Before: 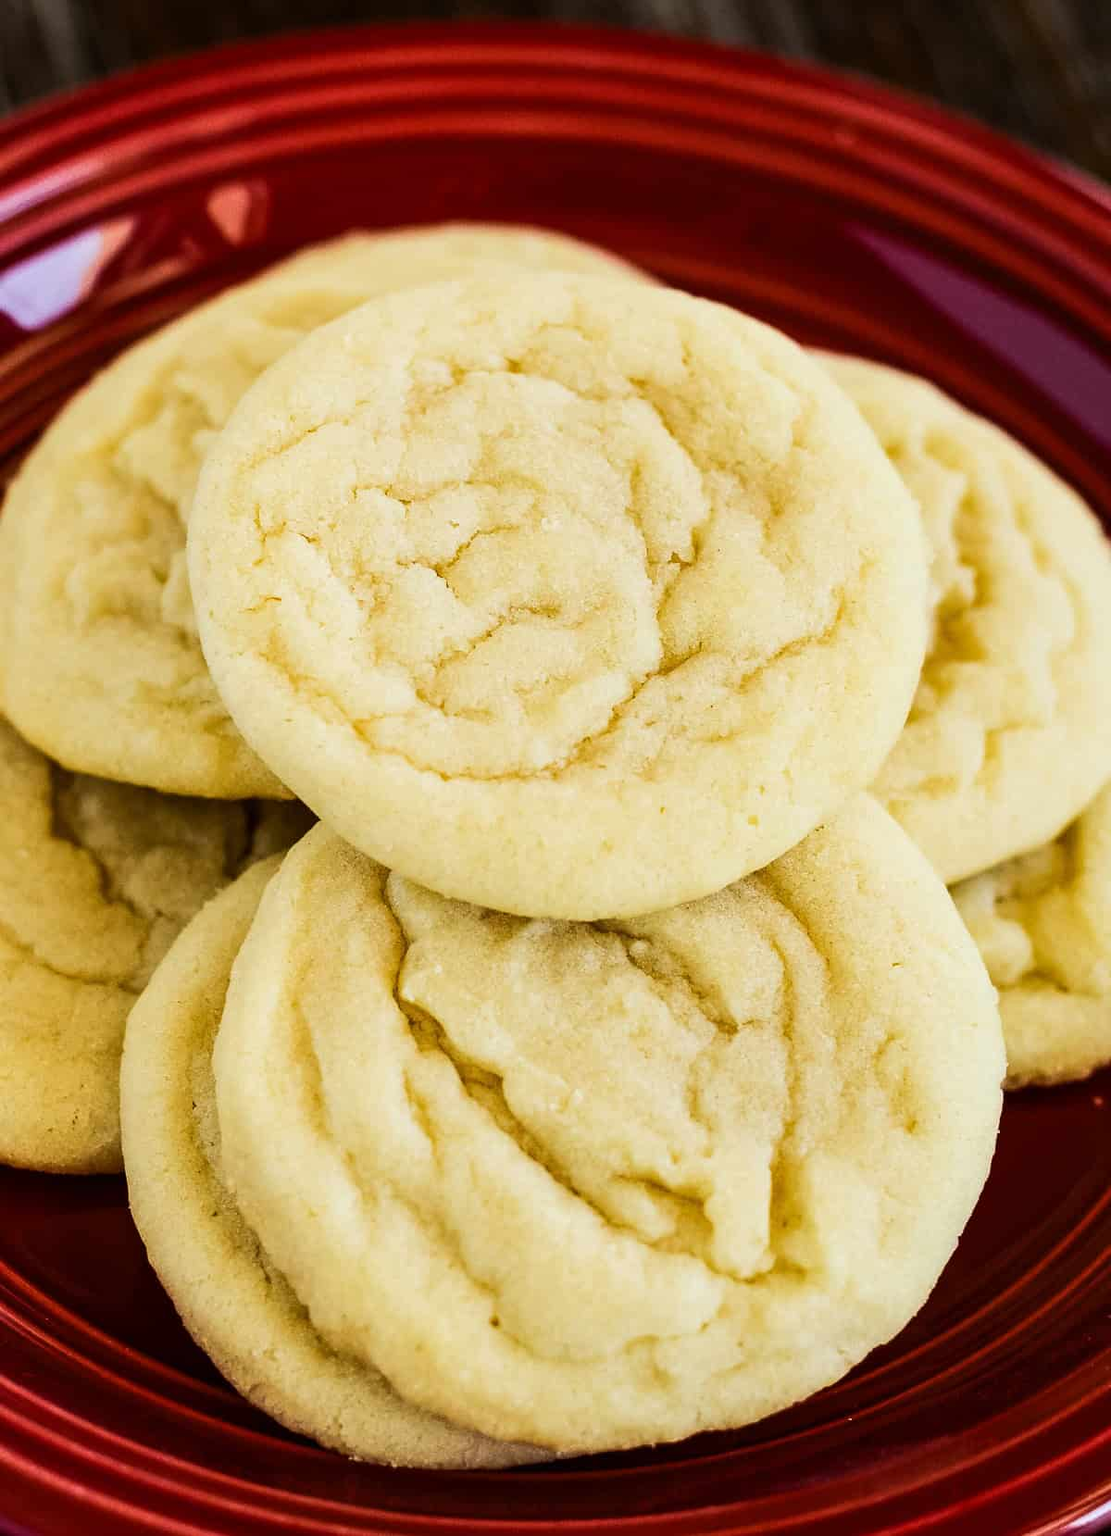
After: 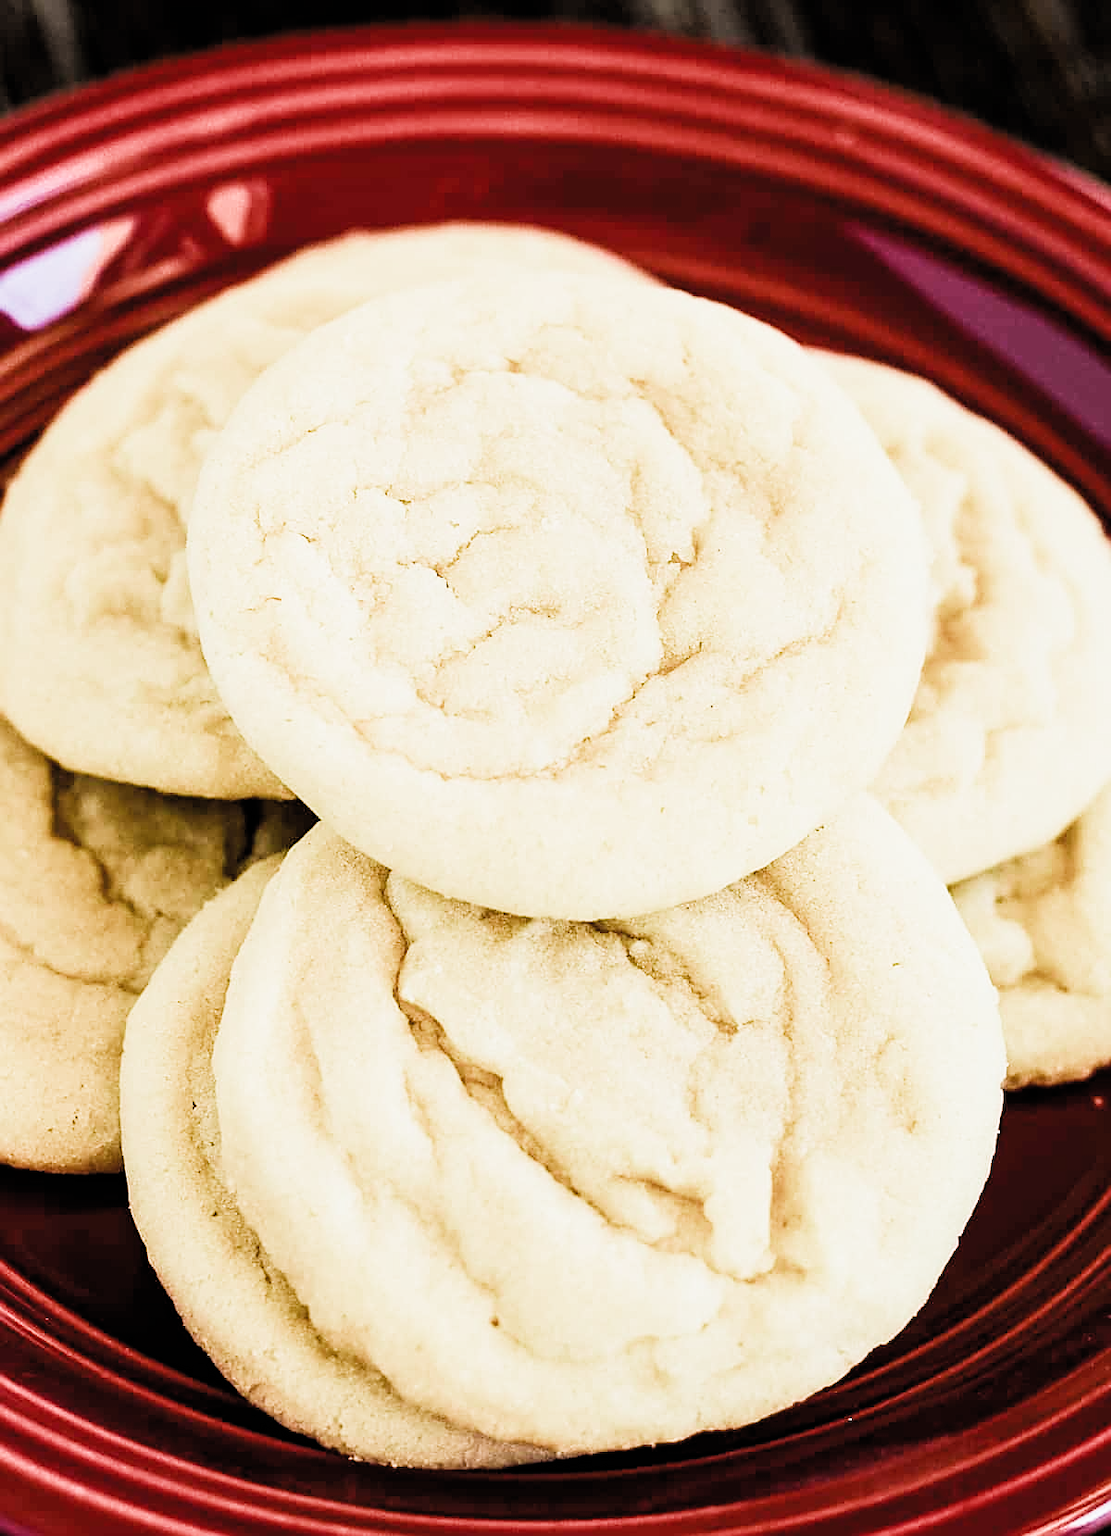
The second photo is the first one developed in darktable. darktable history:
filmic rgb: black relative exposure -5.08 EV, white relative exposure 3.97 EV, hardness 2.89, contrast 1.3, add noise in highlights 0.101, color science v4 (2020), type of noise poissonian
exposure: exposure 0.949 EV, compensate exposure bias true, compensate highlight preservation false
sharpen: on, module defaults
